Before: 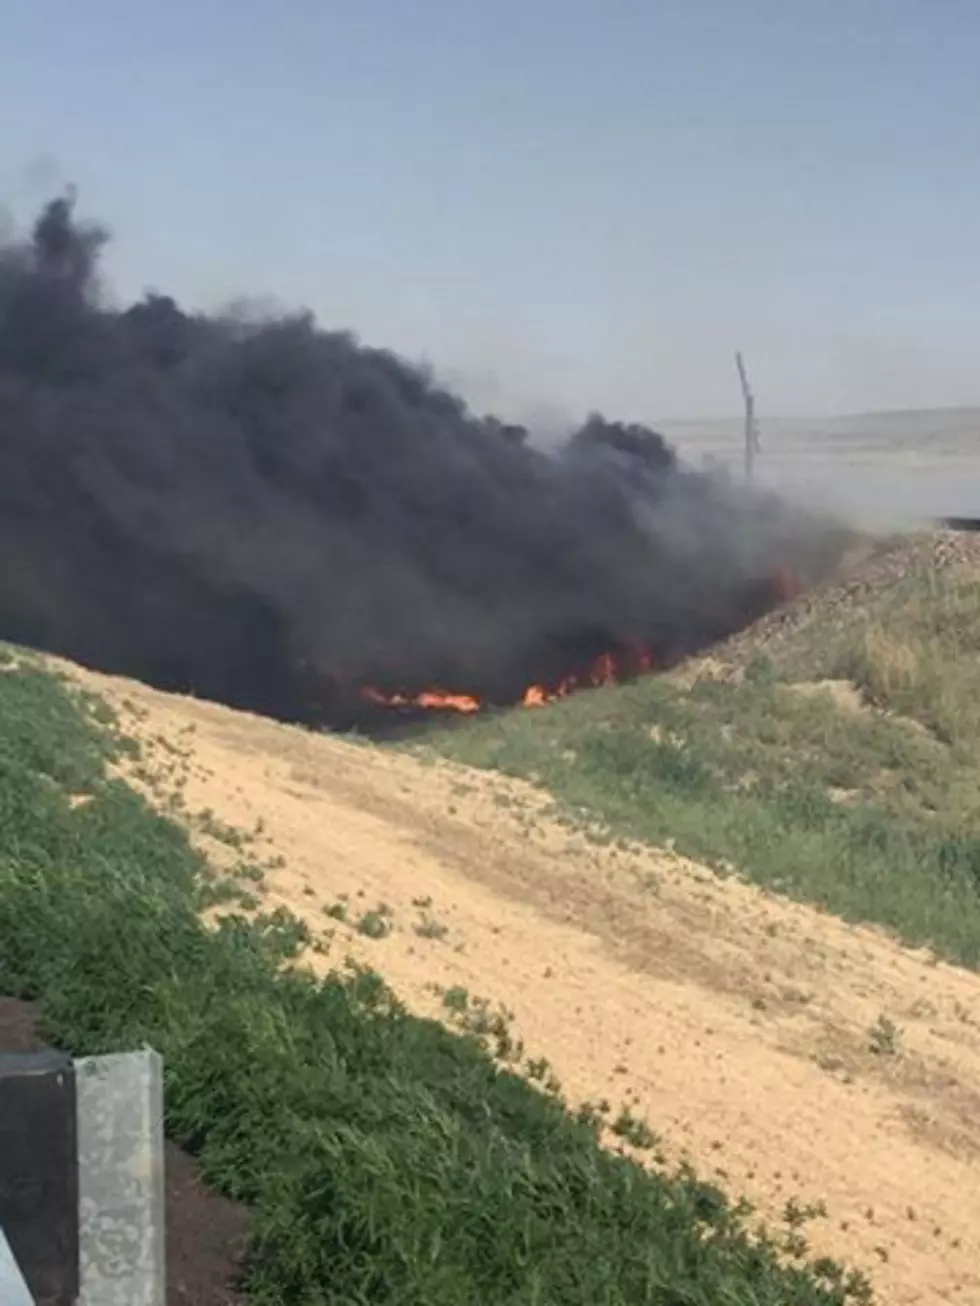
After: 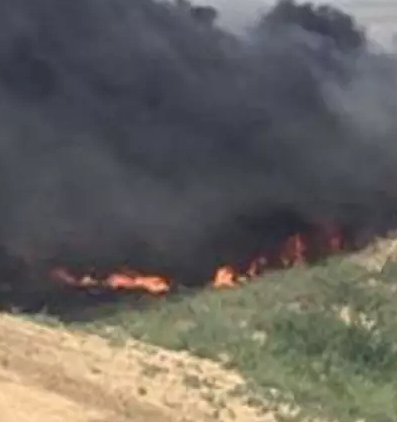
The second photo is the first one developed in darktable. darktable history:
exposure: compensate exposure bias true, compensate highlight preservation false
local contrast: detail 130%
crop: left 31.703%, top 32.15%, right 27.709%, bottom 35.5%
